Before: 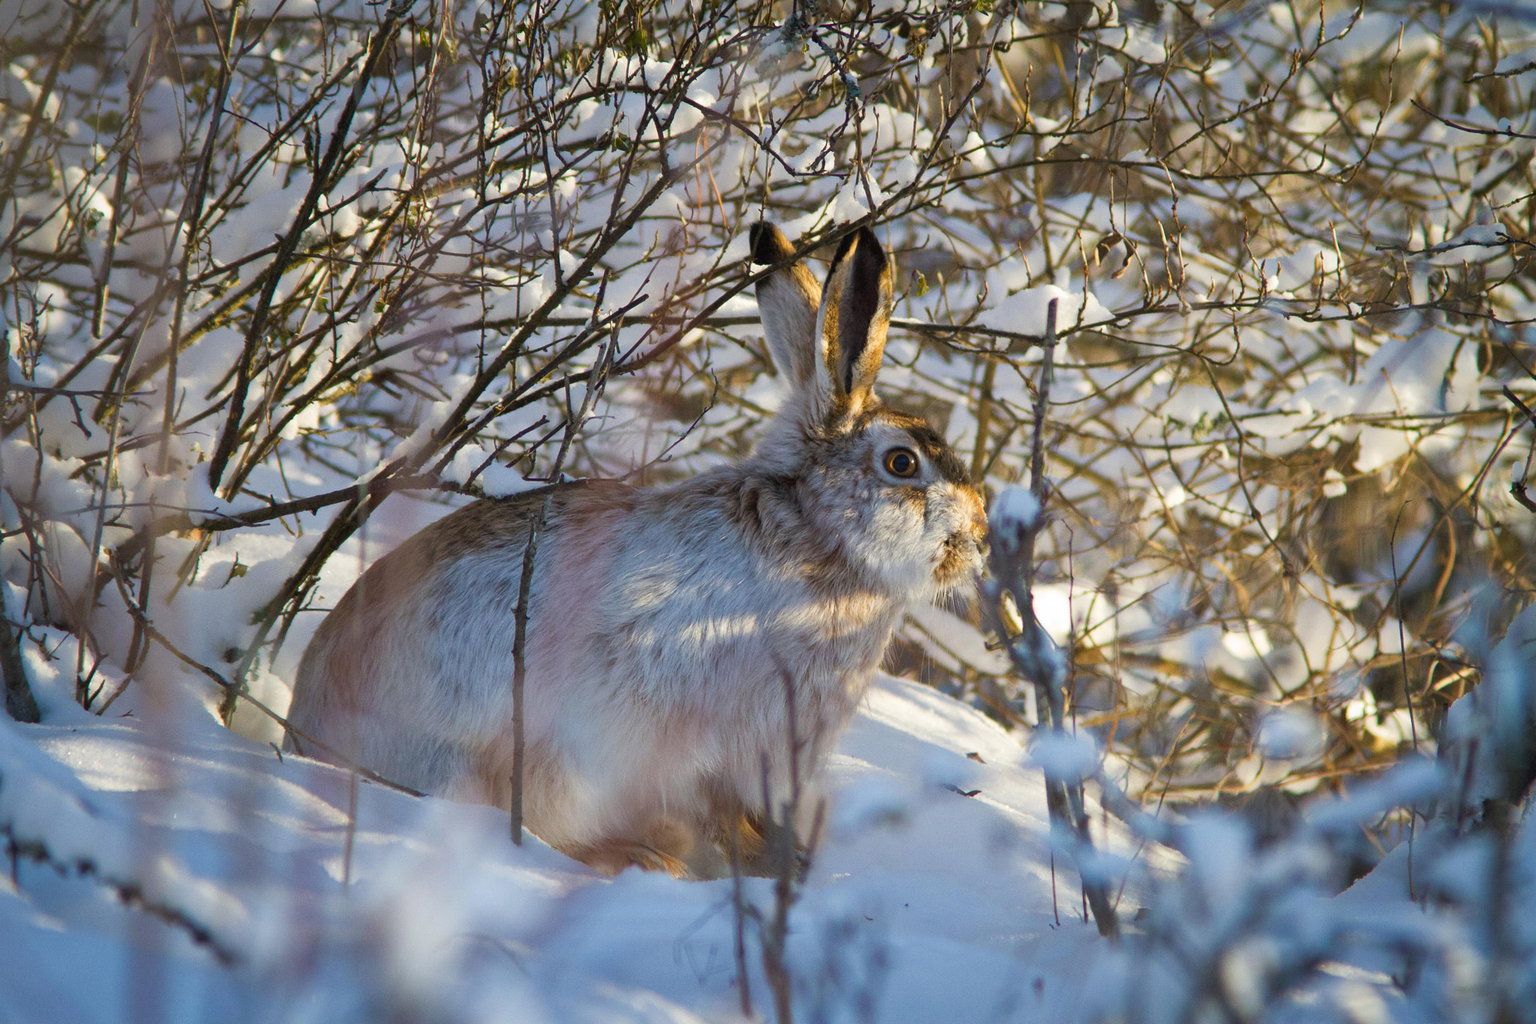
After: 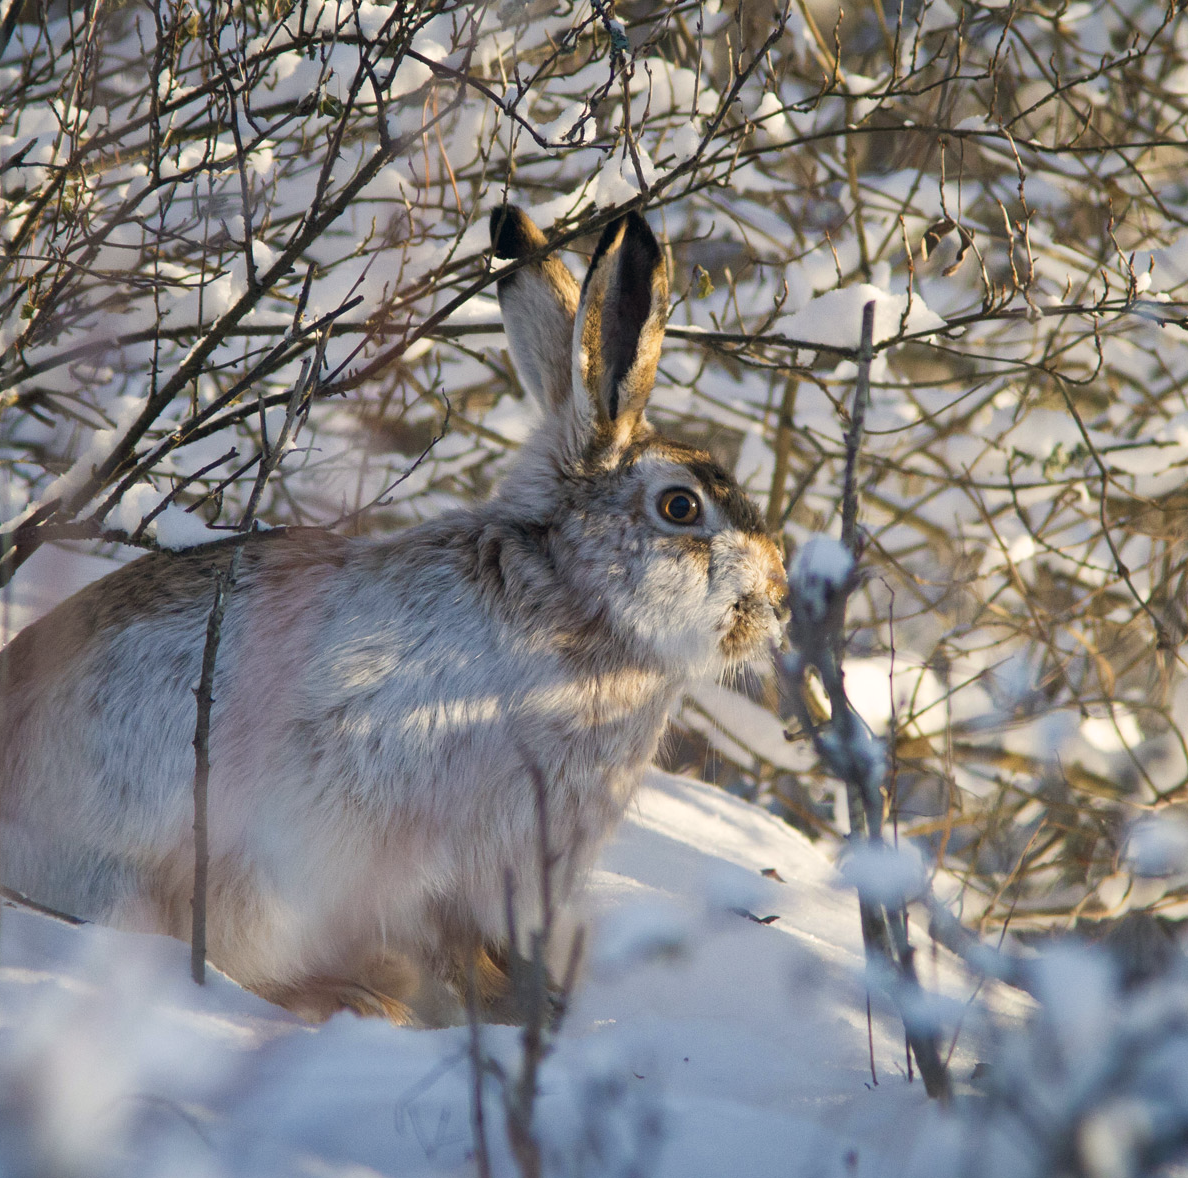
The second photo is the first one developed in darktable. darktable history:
crop and rotate: left 23.31%, top 5.634%, right 14.769%, bottom 2.313%
color correction: highlights a* 2.89, highlights b* 5.01, shadows a* -2.17, shadows b* -4.87, saturation 0.786
